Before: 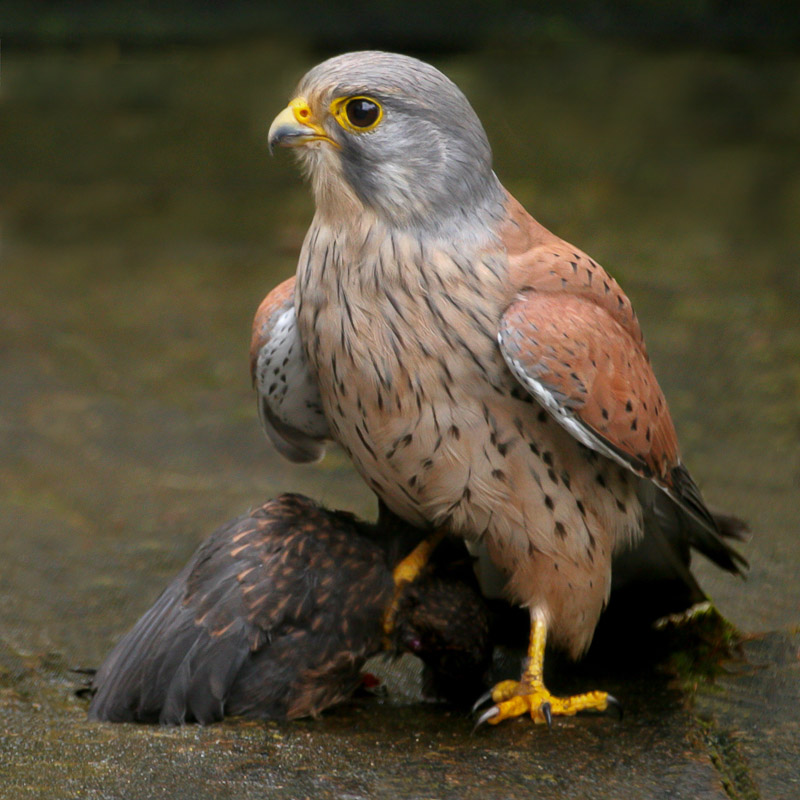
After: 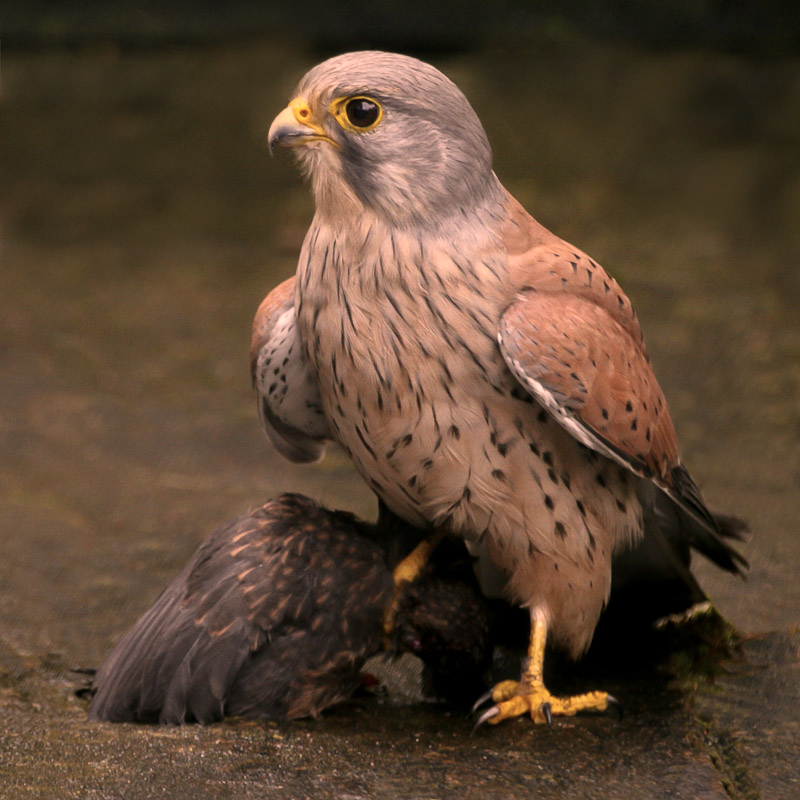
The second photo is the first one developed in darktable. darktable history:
color correction: highlights a* 21.16, highlights b* 19.61
contrast brightness saturation: contrast 0.1, saturation -0.36
